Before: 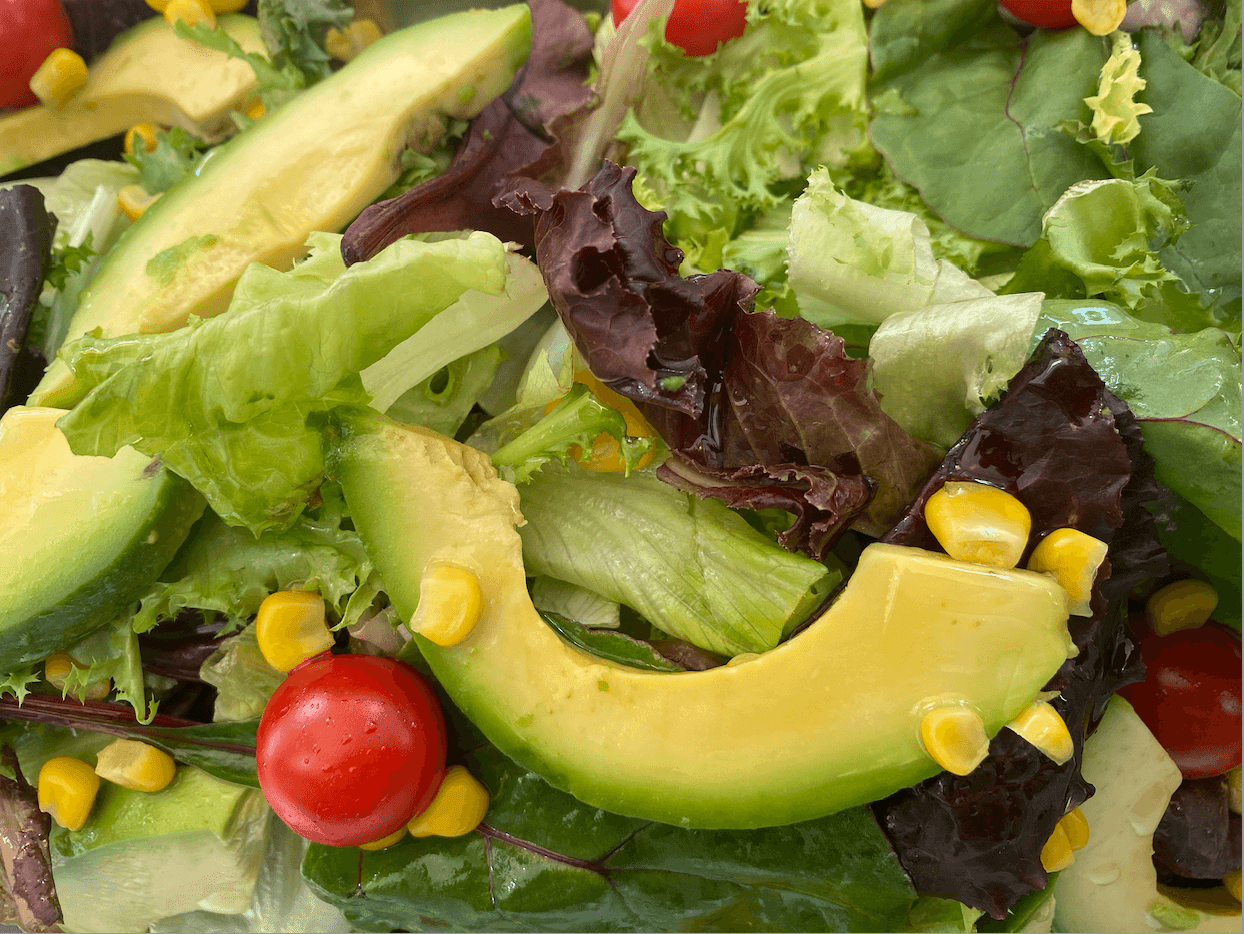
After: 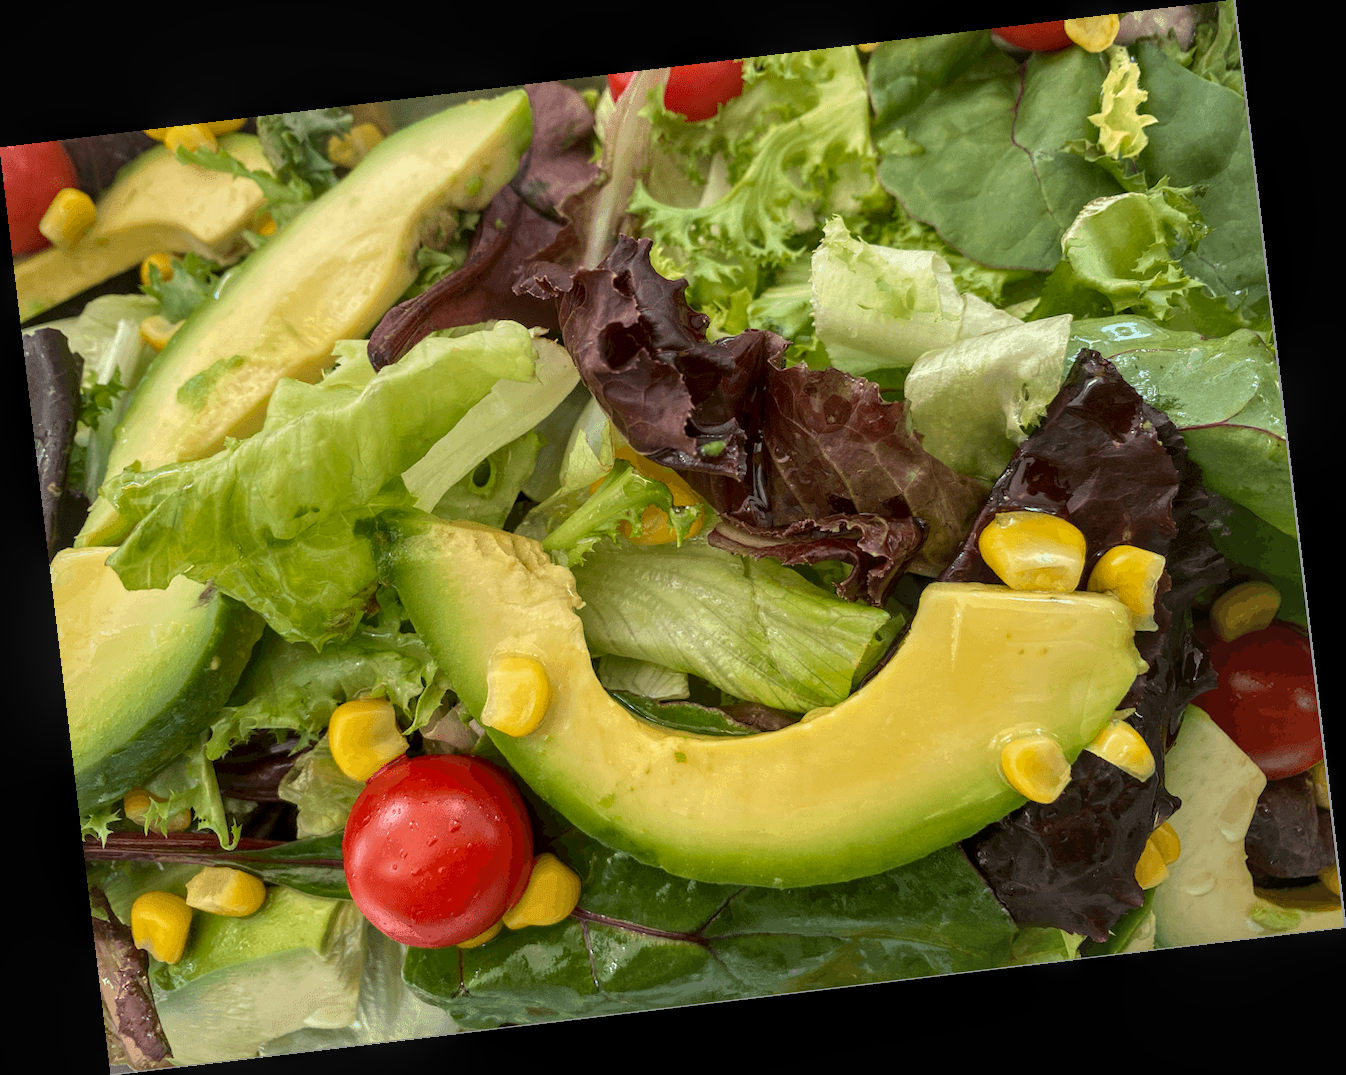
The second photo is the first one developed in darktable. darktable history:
local contrast: on, module defaults
rotate and perspective: rotation -6.83°, automatic cropping off
